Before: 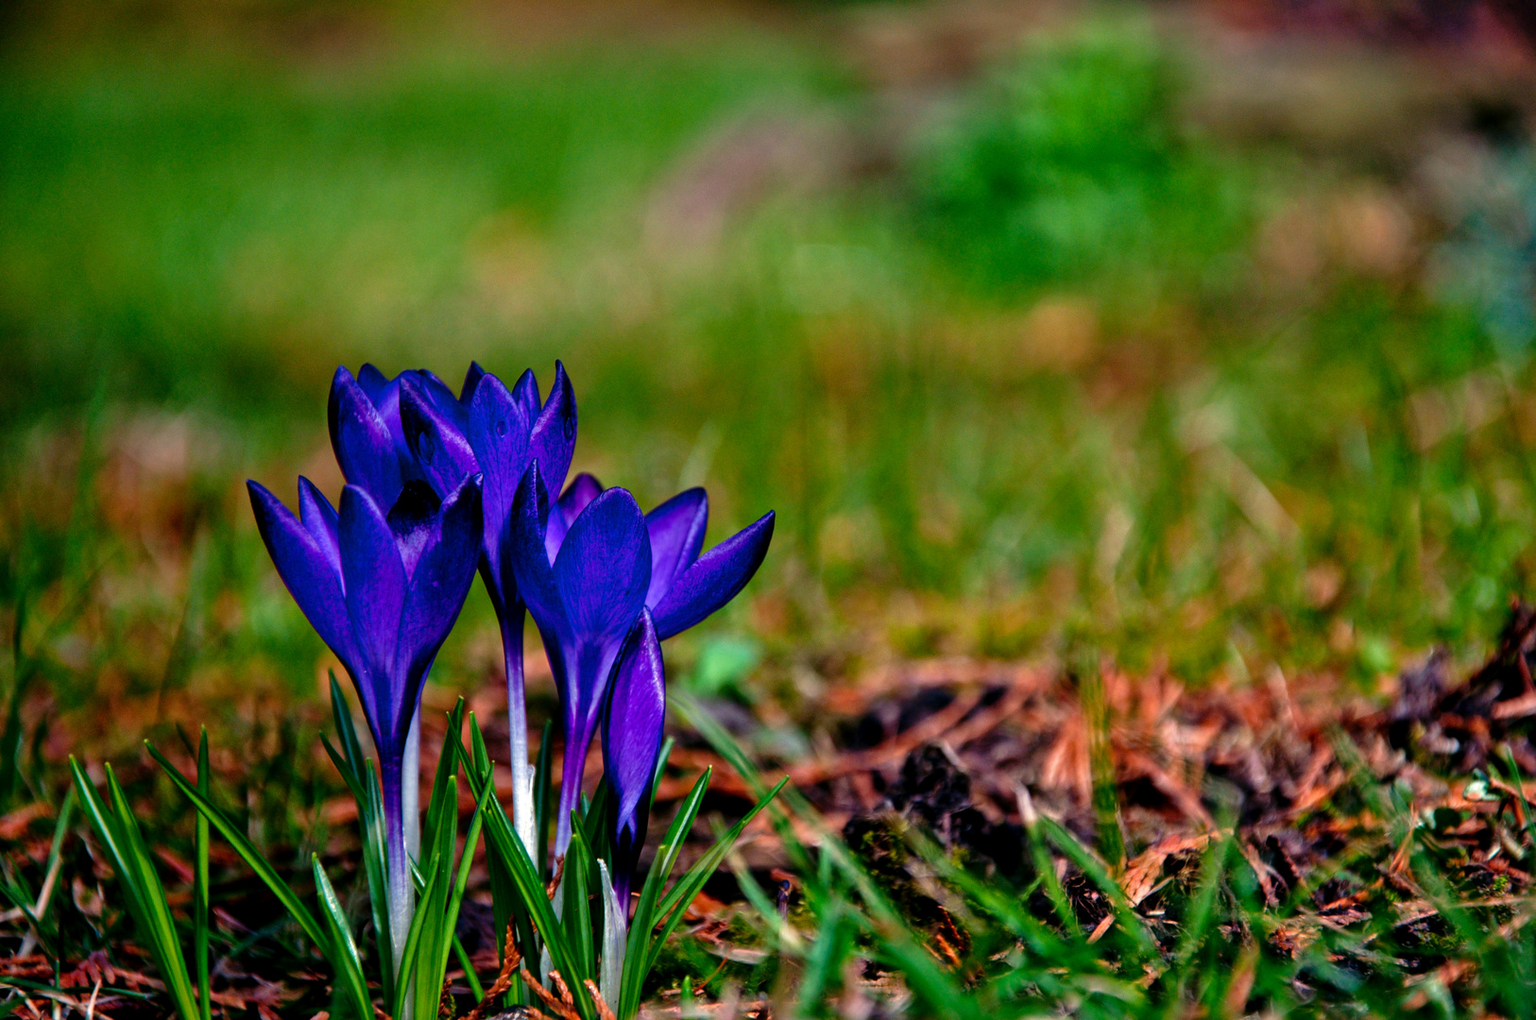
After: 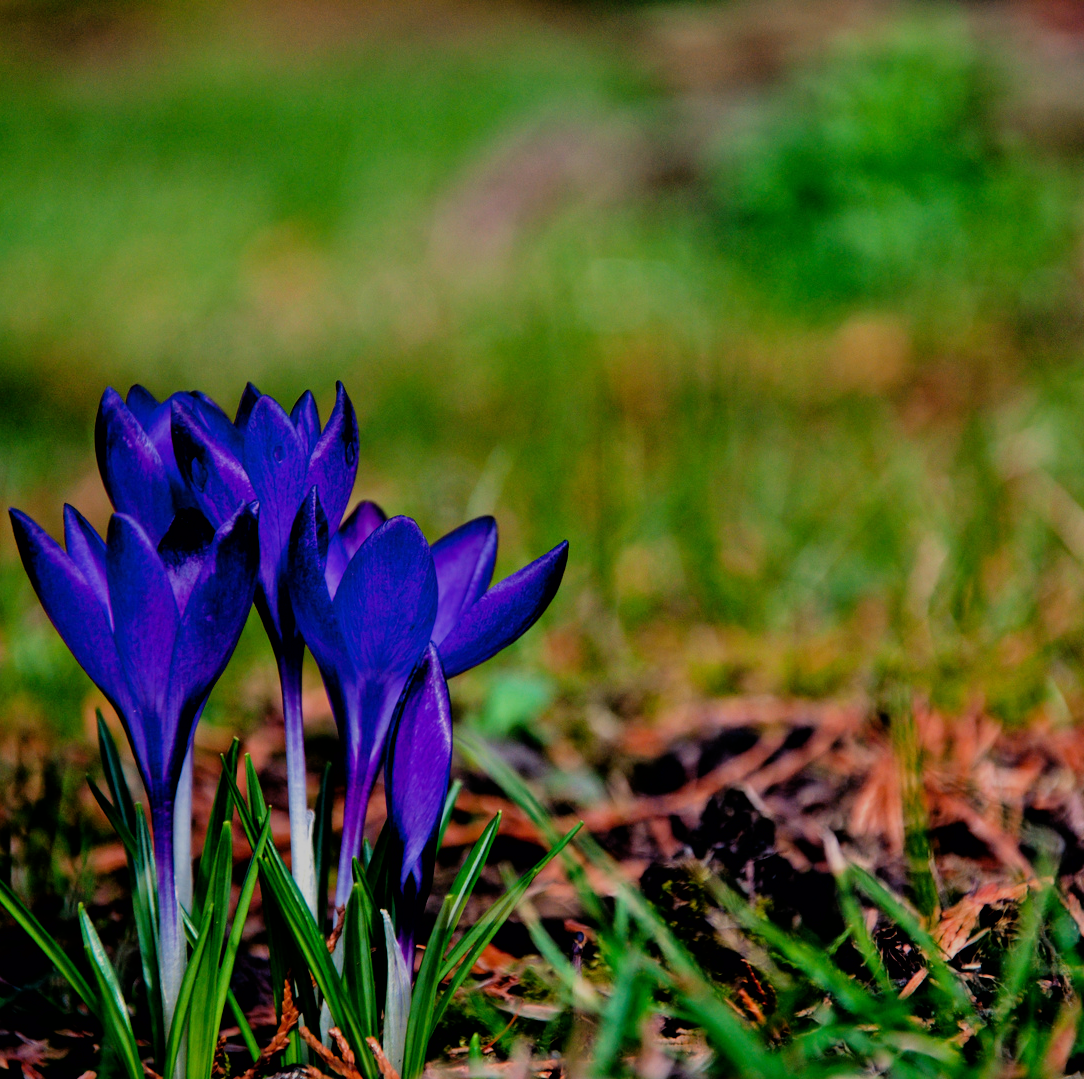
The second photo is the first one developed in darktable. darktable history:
bloom: size 3%, threshold 100%, strength 0%
crop and rotate: left 15.546%, right 17.787%
filmic rgb: black relative exposure -6.15 EV, white relative exposure 6.96 EV, hardness 2.23, color science v6 (2022)
